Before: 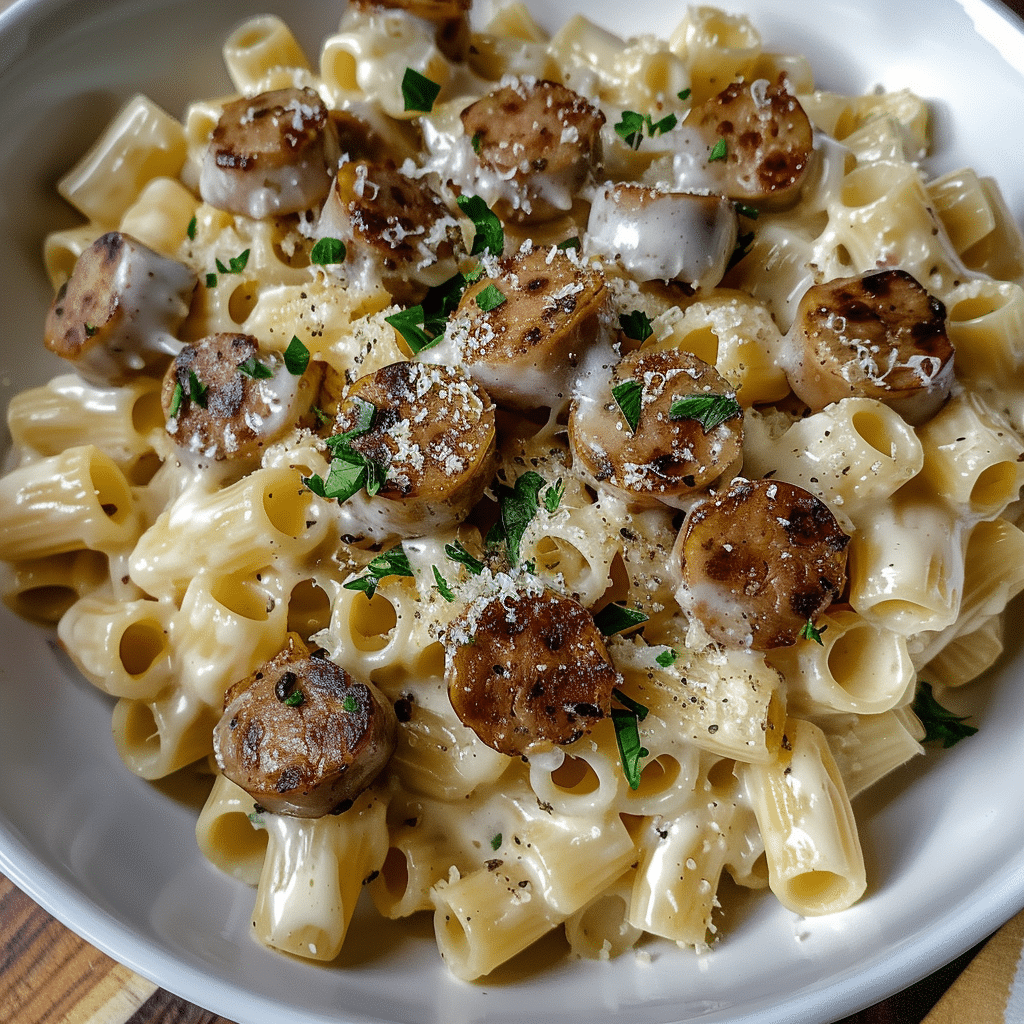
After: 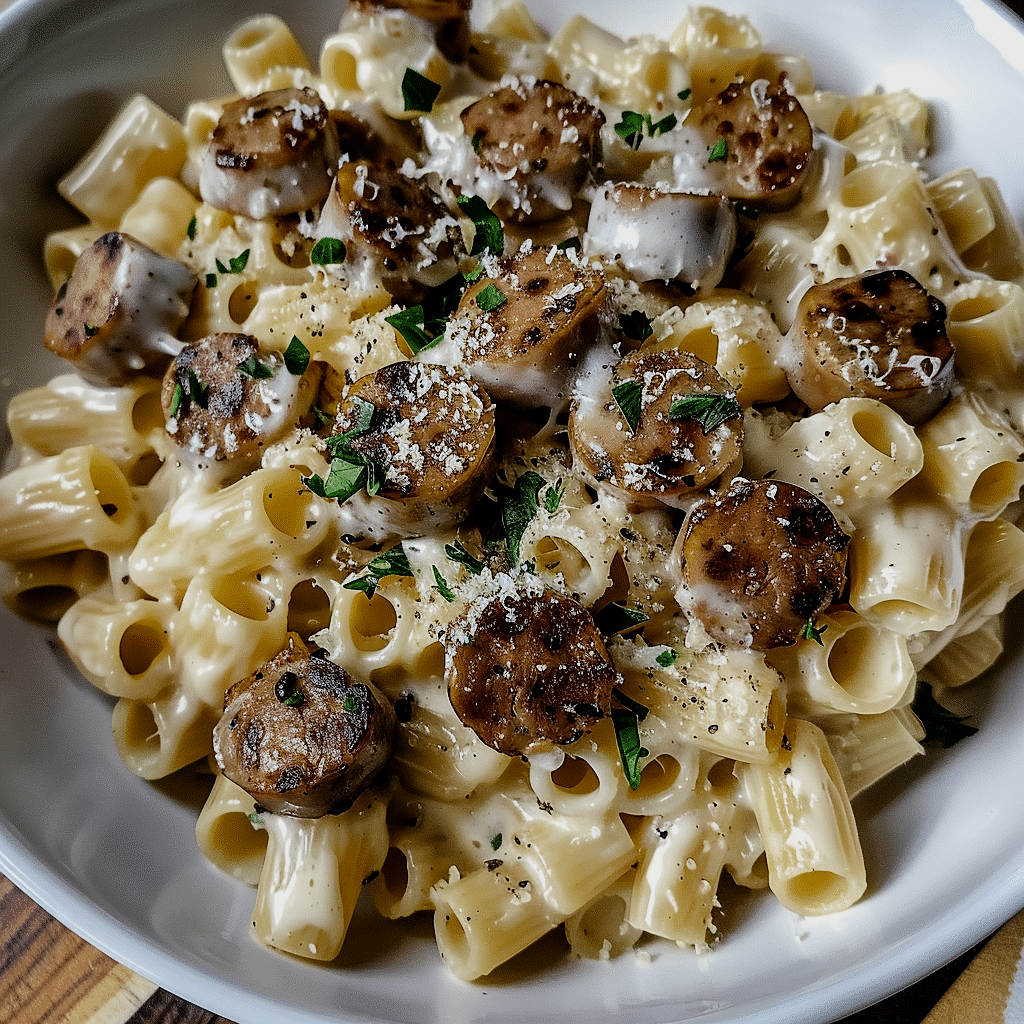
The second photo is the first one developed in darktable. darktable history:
sharpen: radius 1
filmic rgb: hardness 4.17, contrast 1.364, color science v6 (2022)
color zones: curves: ch0 [(0, 0.425) (0.143, 0.422) (0.286, 0.42) (0.429, 0.419) (0.571, 0.419) (0.714, 0.42) (0.857, 0.422) (1, 0.425)]
